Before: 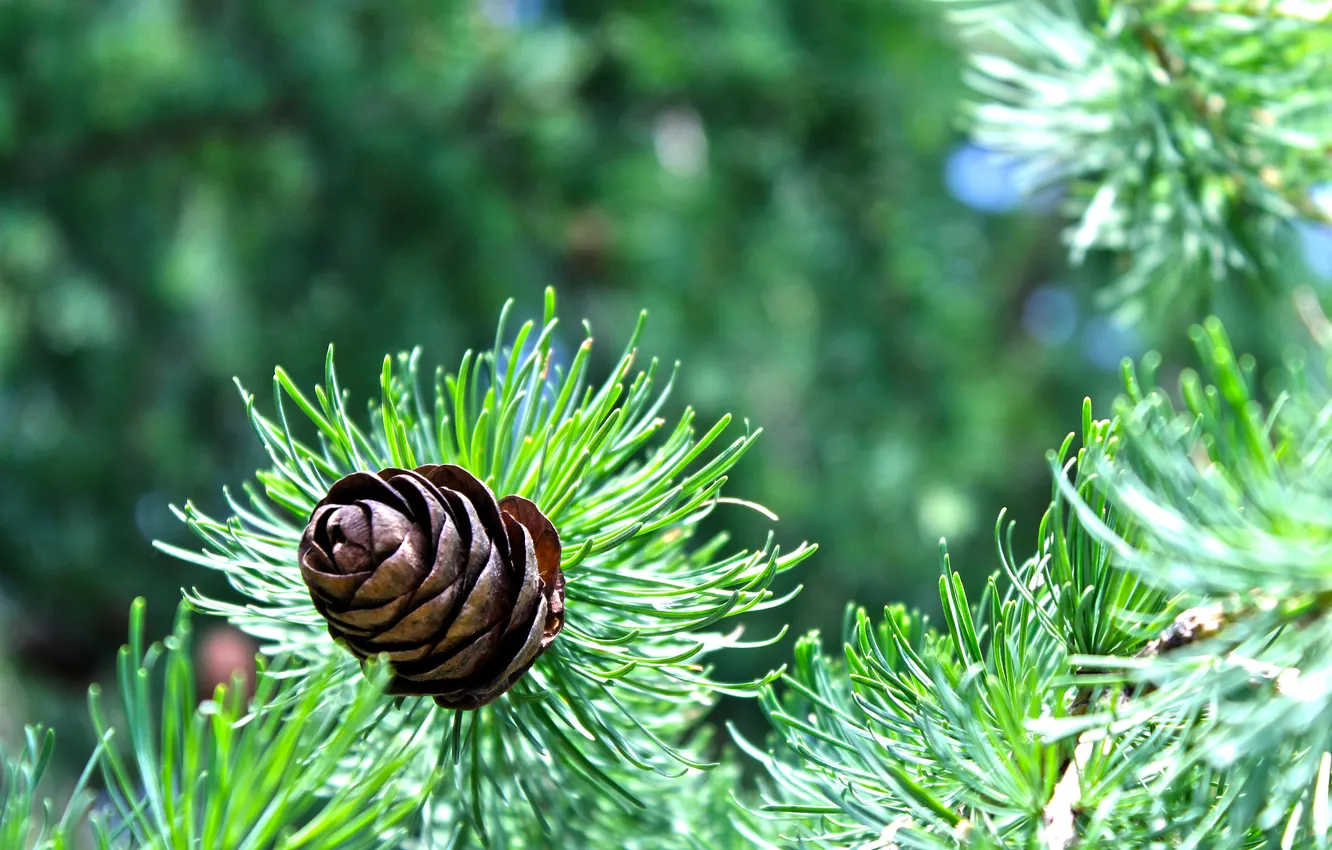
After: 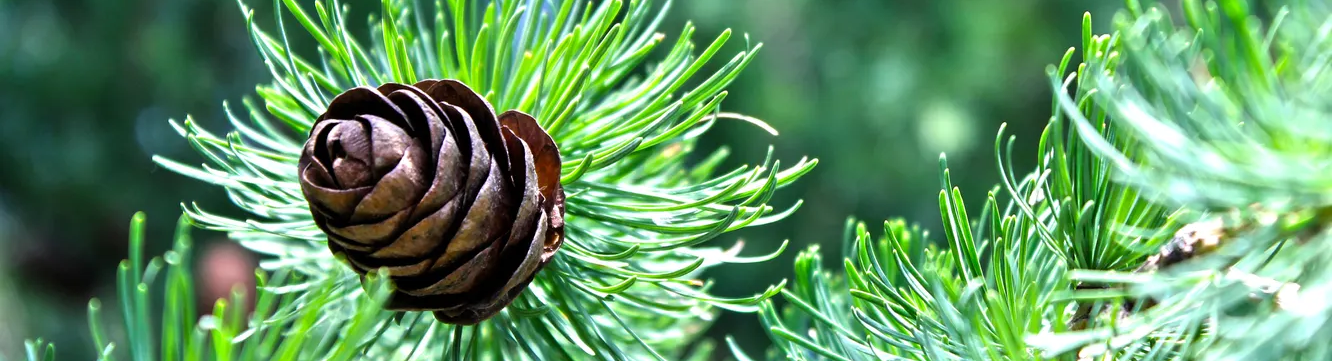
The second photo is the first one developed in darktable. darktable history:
crop: top 45.362%, bottom 12.113%
